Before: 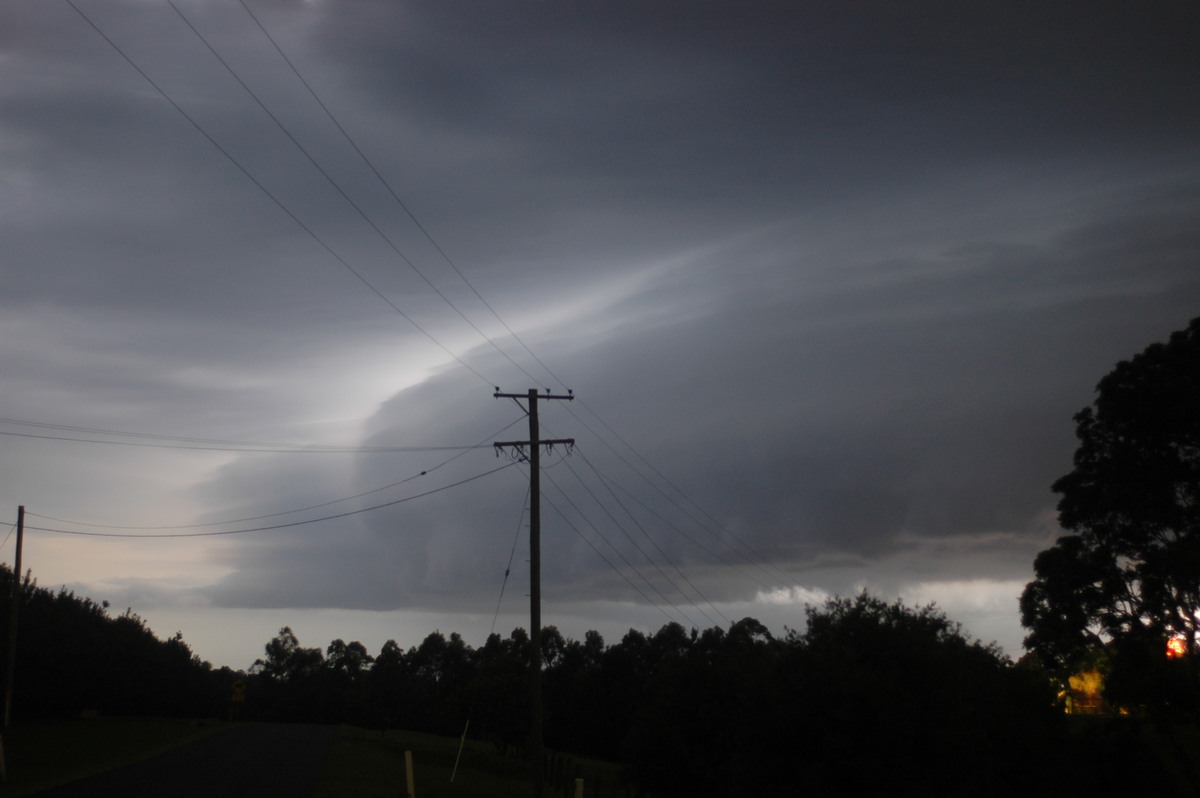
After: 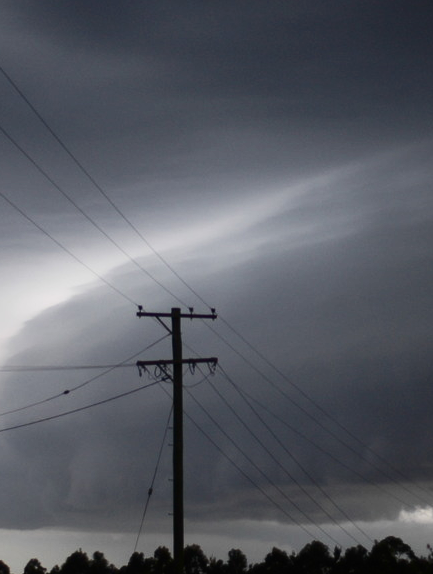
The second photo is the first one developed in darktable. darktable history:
contrast brightness saturation: contrast 0.271
crop and rotate: left 29.81%, top 10.188%, right 34.107%, bottom 17.786%
